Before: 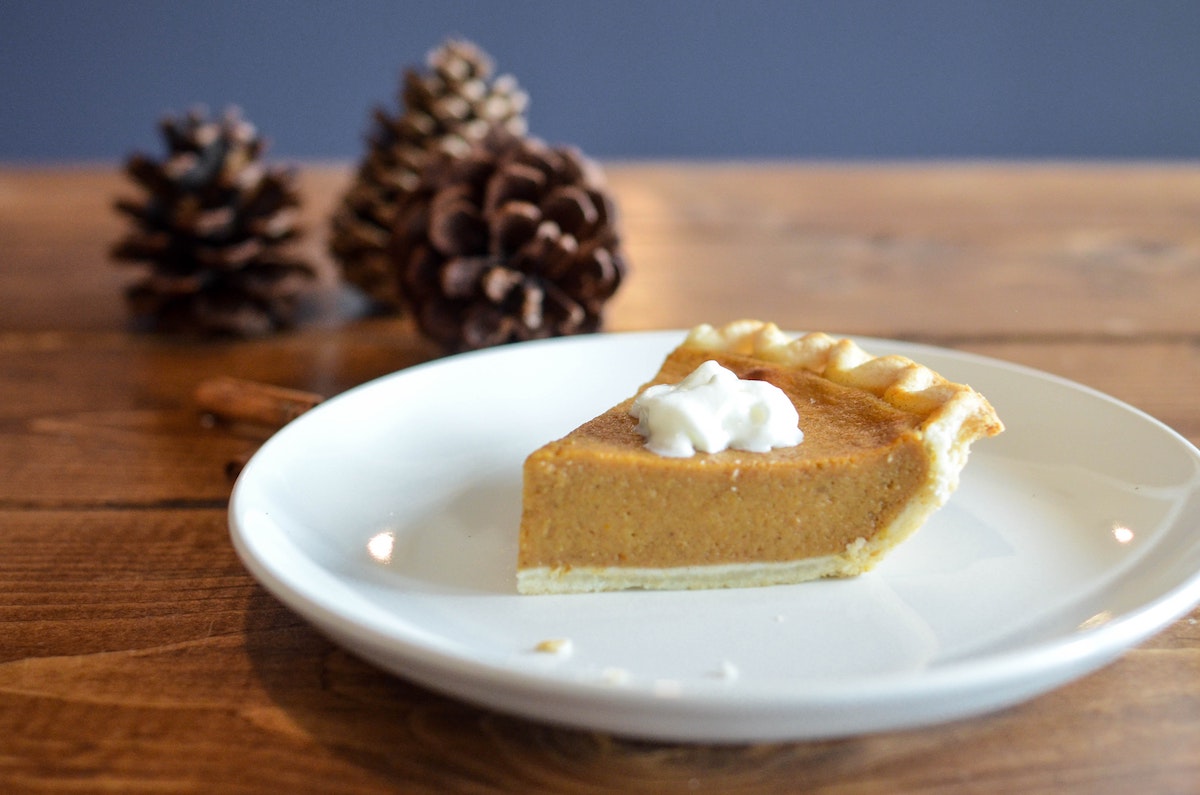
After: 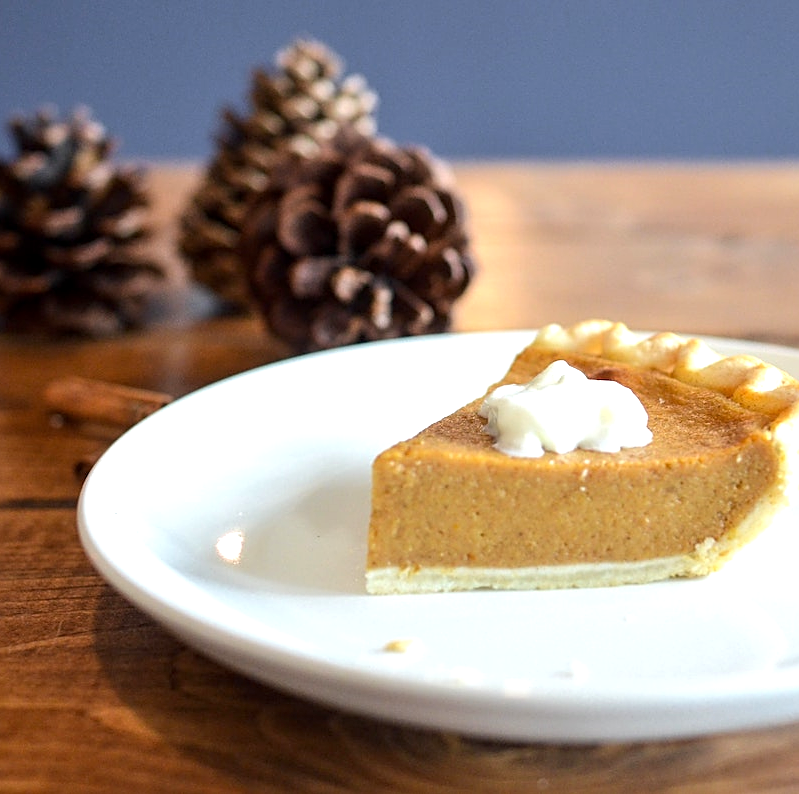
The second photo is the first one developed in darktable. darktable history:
sharpen: on, module defaults
crop and rotate: left 12.648%, right 20.685%
exposure: black level correction 0.001, exposure 0.5 EV, compensate exposure bias true, compensate highlight preservation false
white balance: red 1, blue 1
